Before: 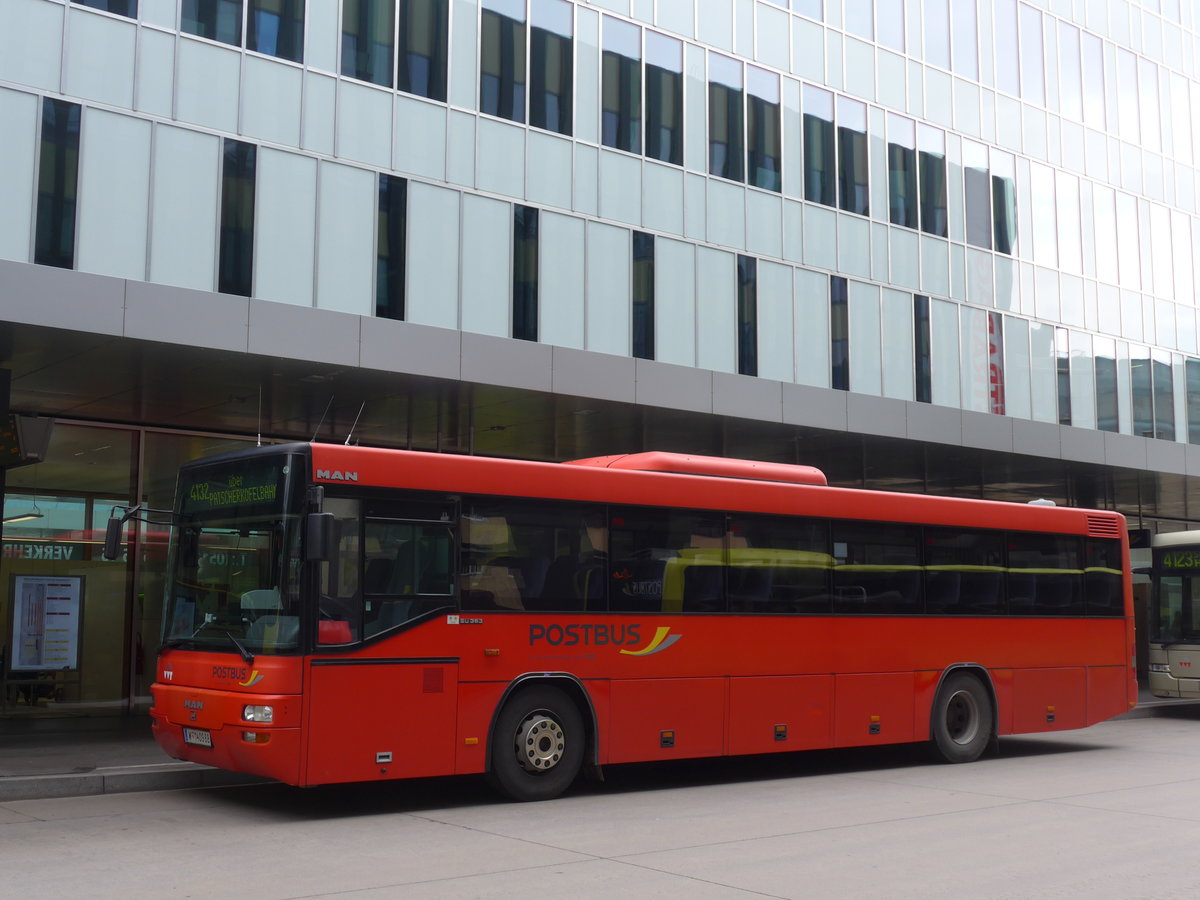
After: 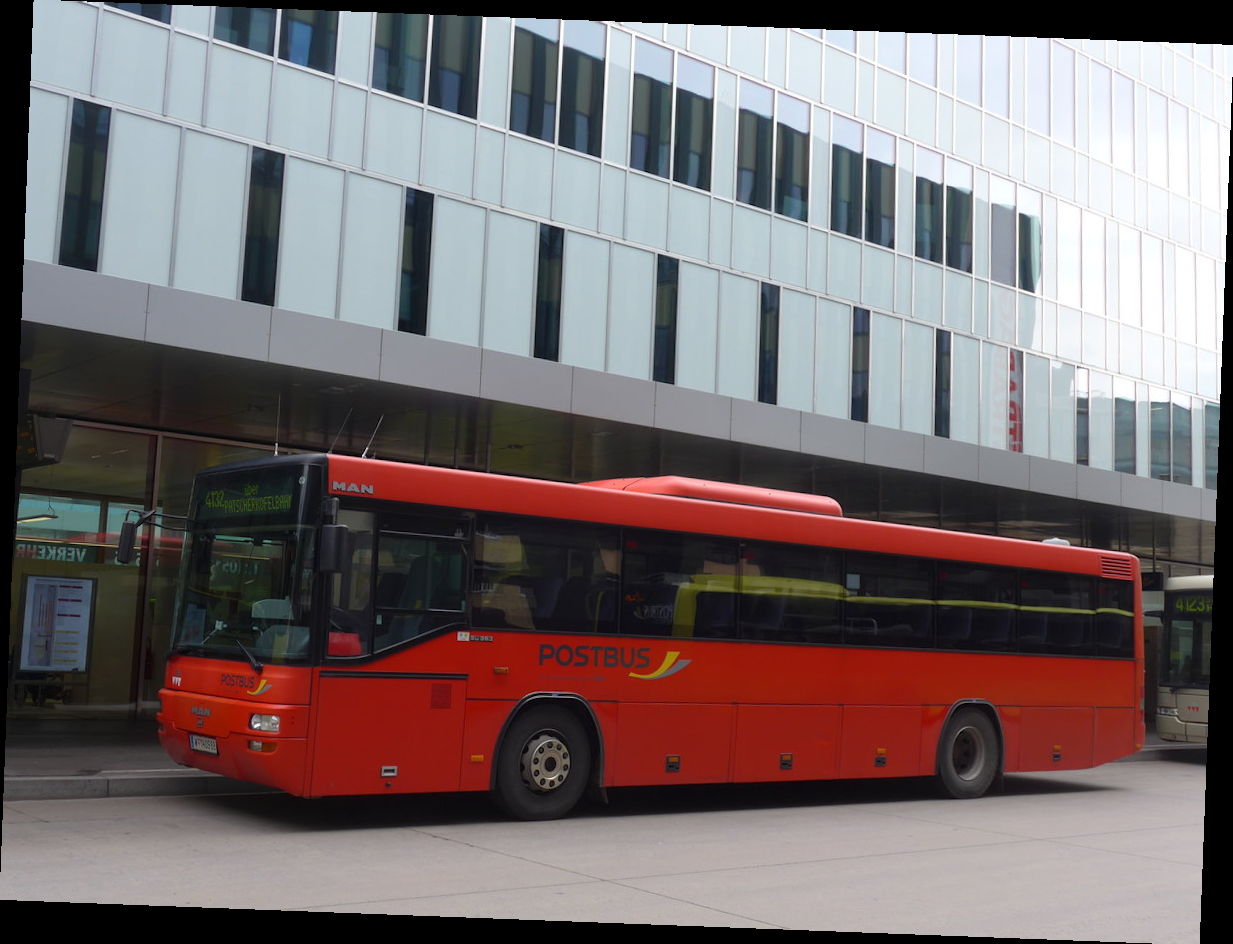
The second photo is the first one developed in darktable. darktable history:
rotate and perspective: rotation 2.17°, automatic cropping off
